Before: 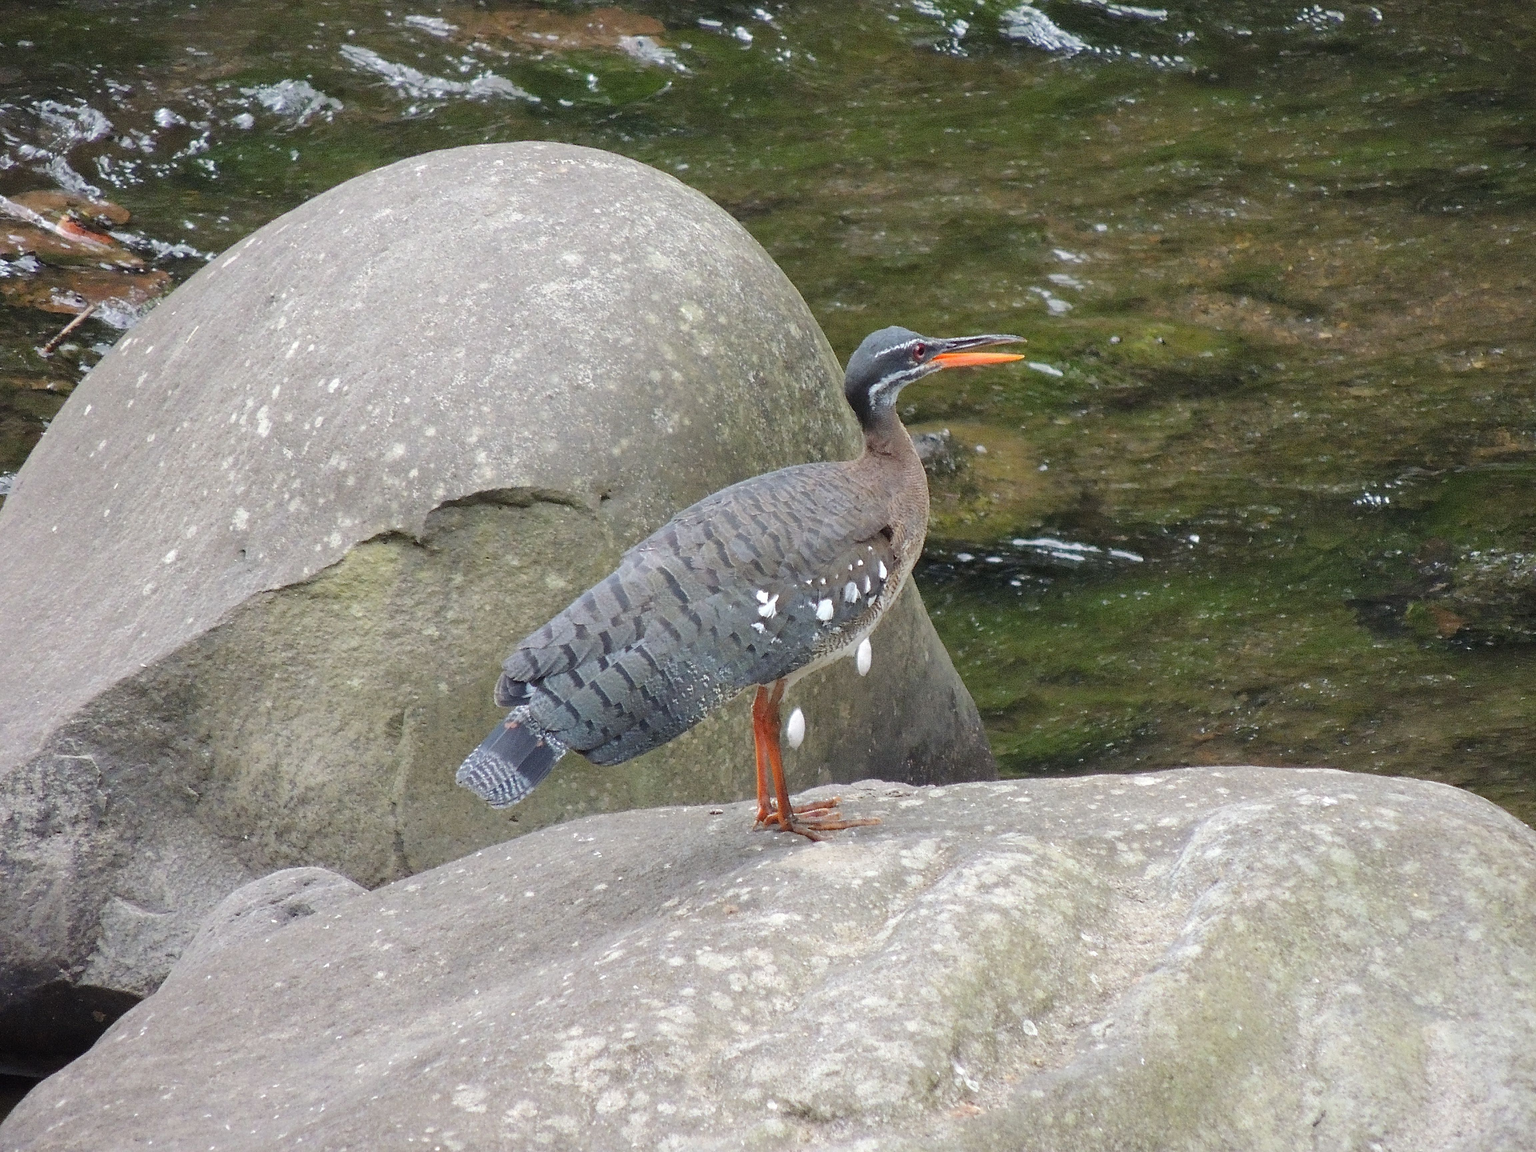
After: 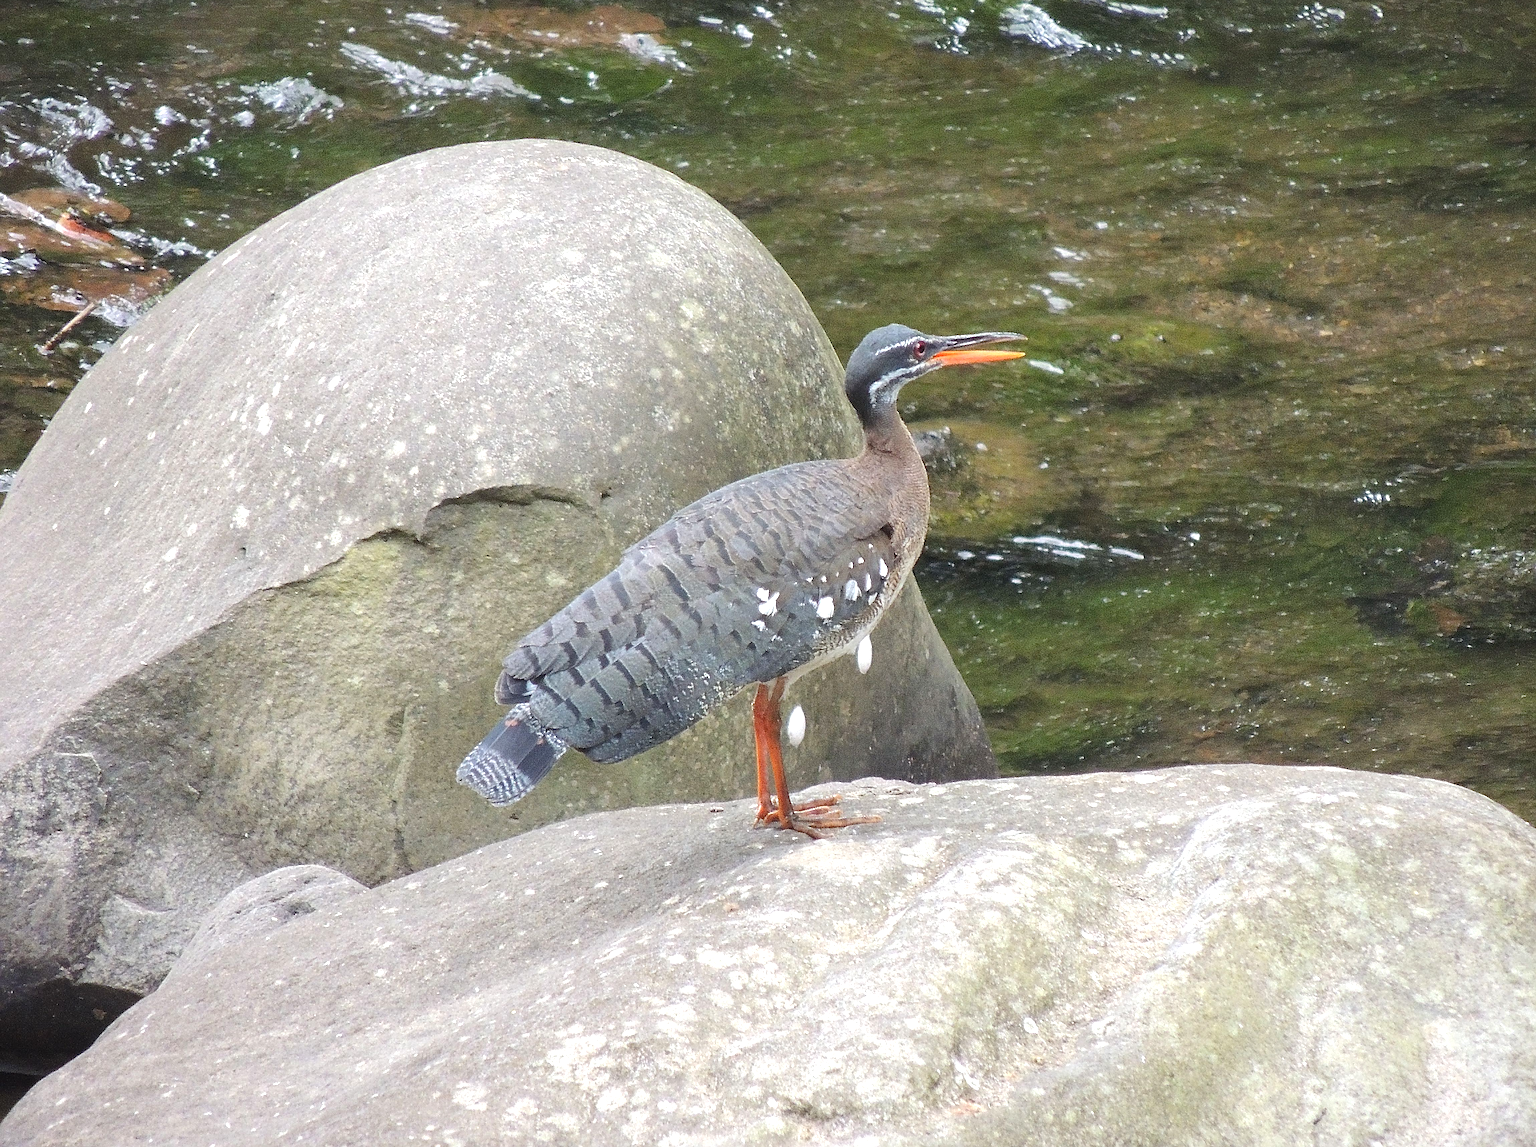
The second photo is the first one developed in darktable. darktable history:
crop: top 0.235%, bottom 0.169%
sharpen: on, module defaults
exposure: black level correction -0.001, exposure 0.531 EV, compensate highlight preservation false
